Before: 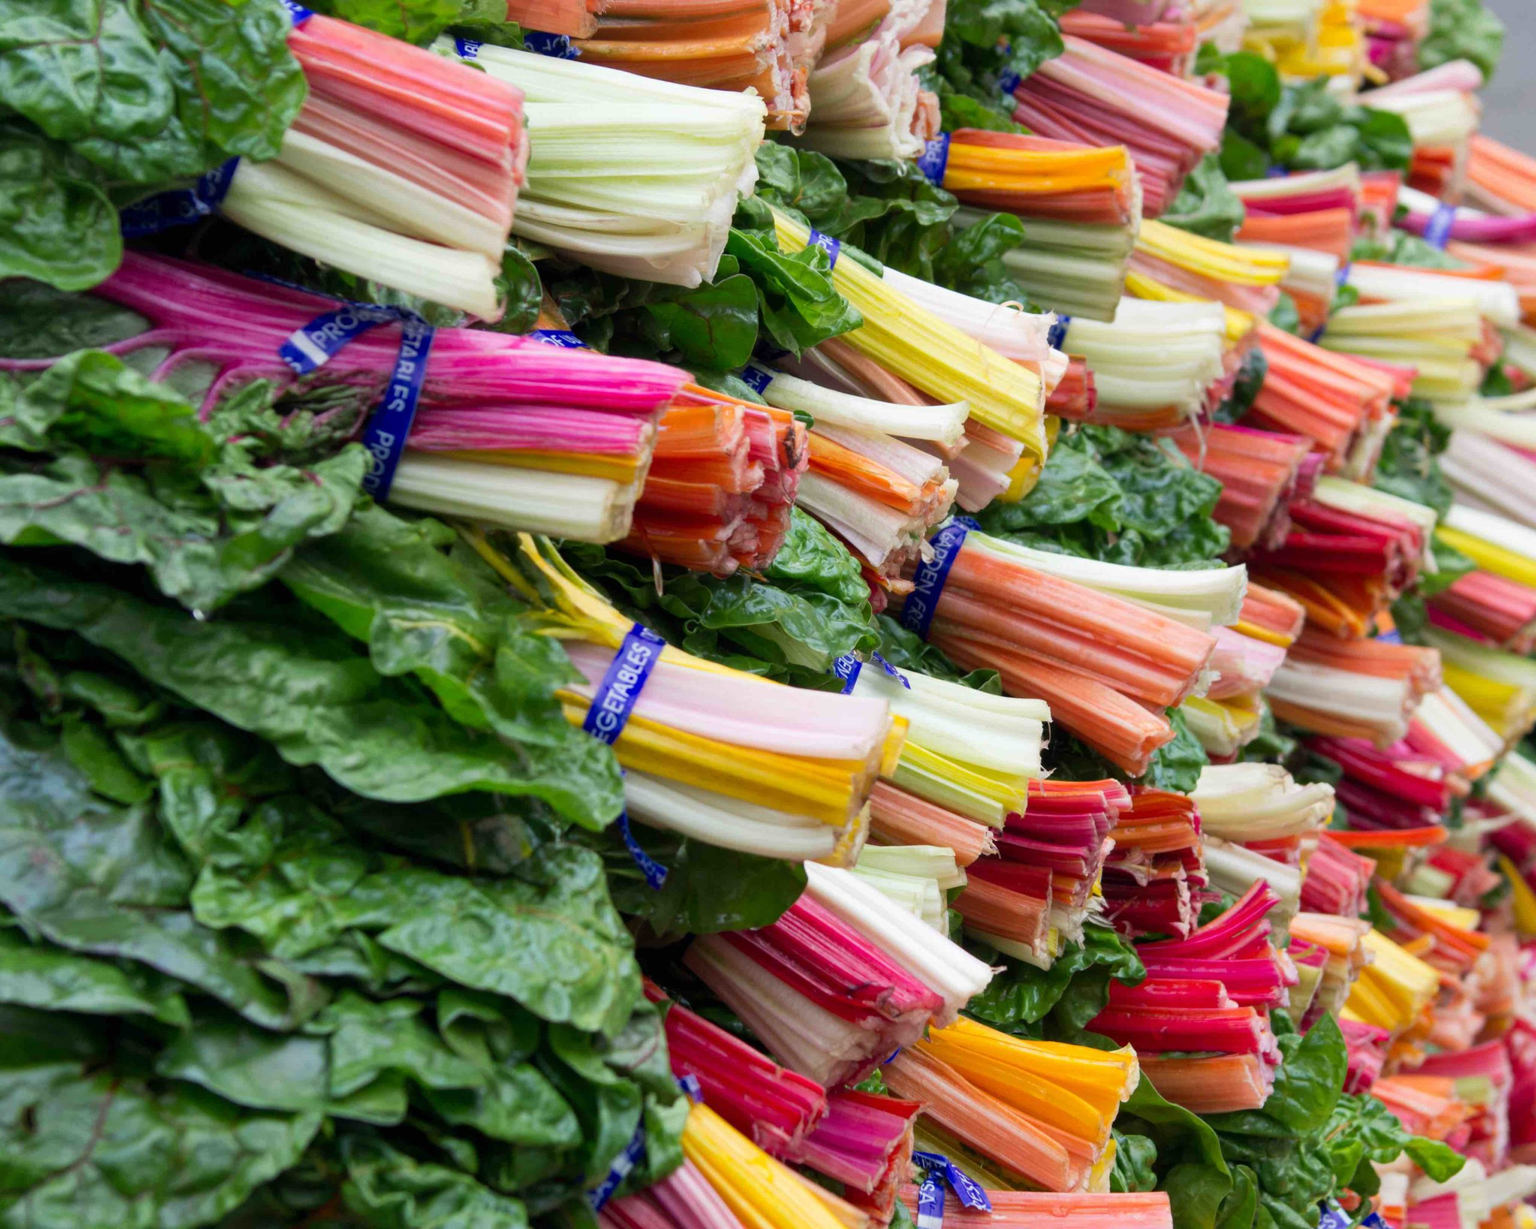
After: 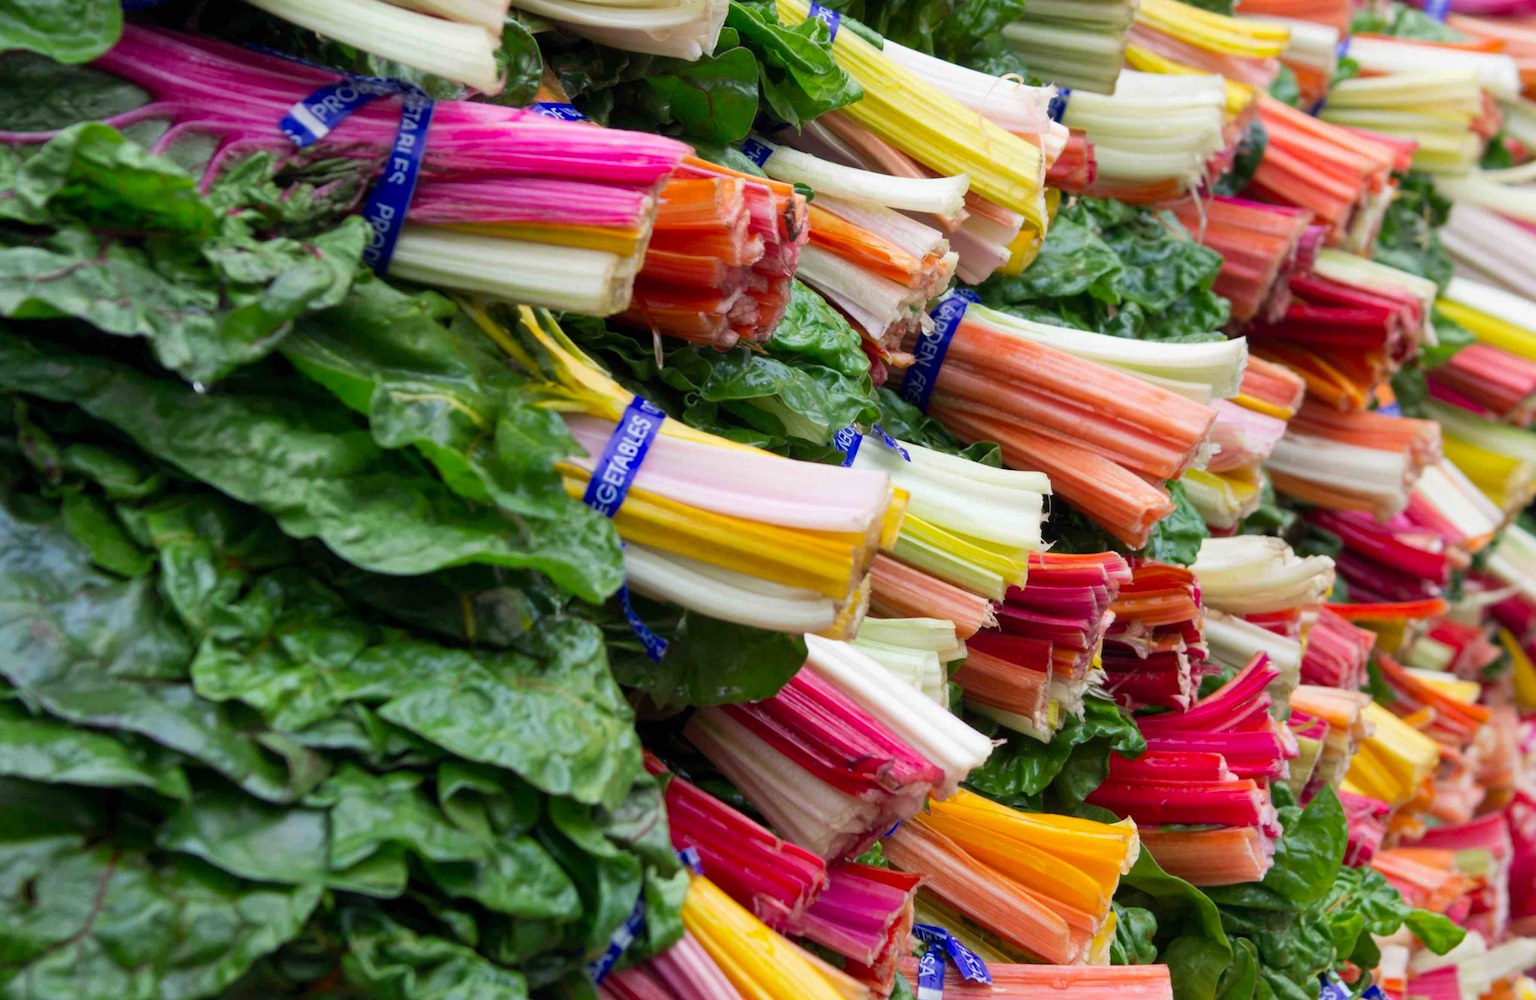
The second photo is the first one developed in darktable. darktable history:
vibrance: on, module defaults
crop and rotate: top 18.507%
